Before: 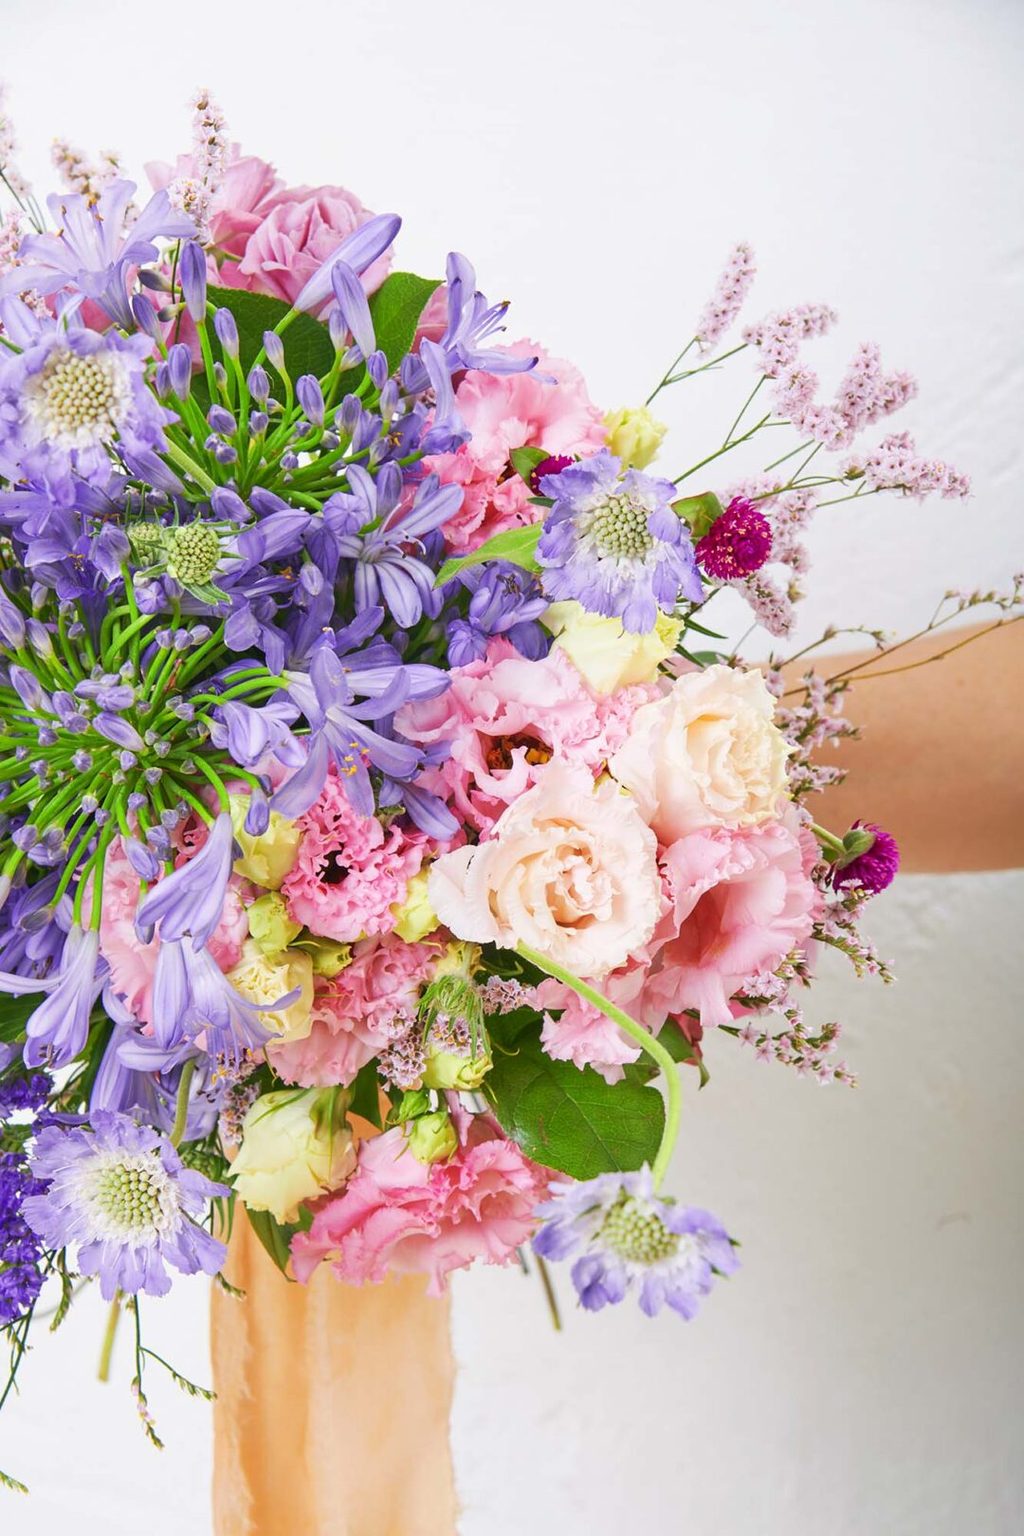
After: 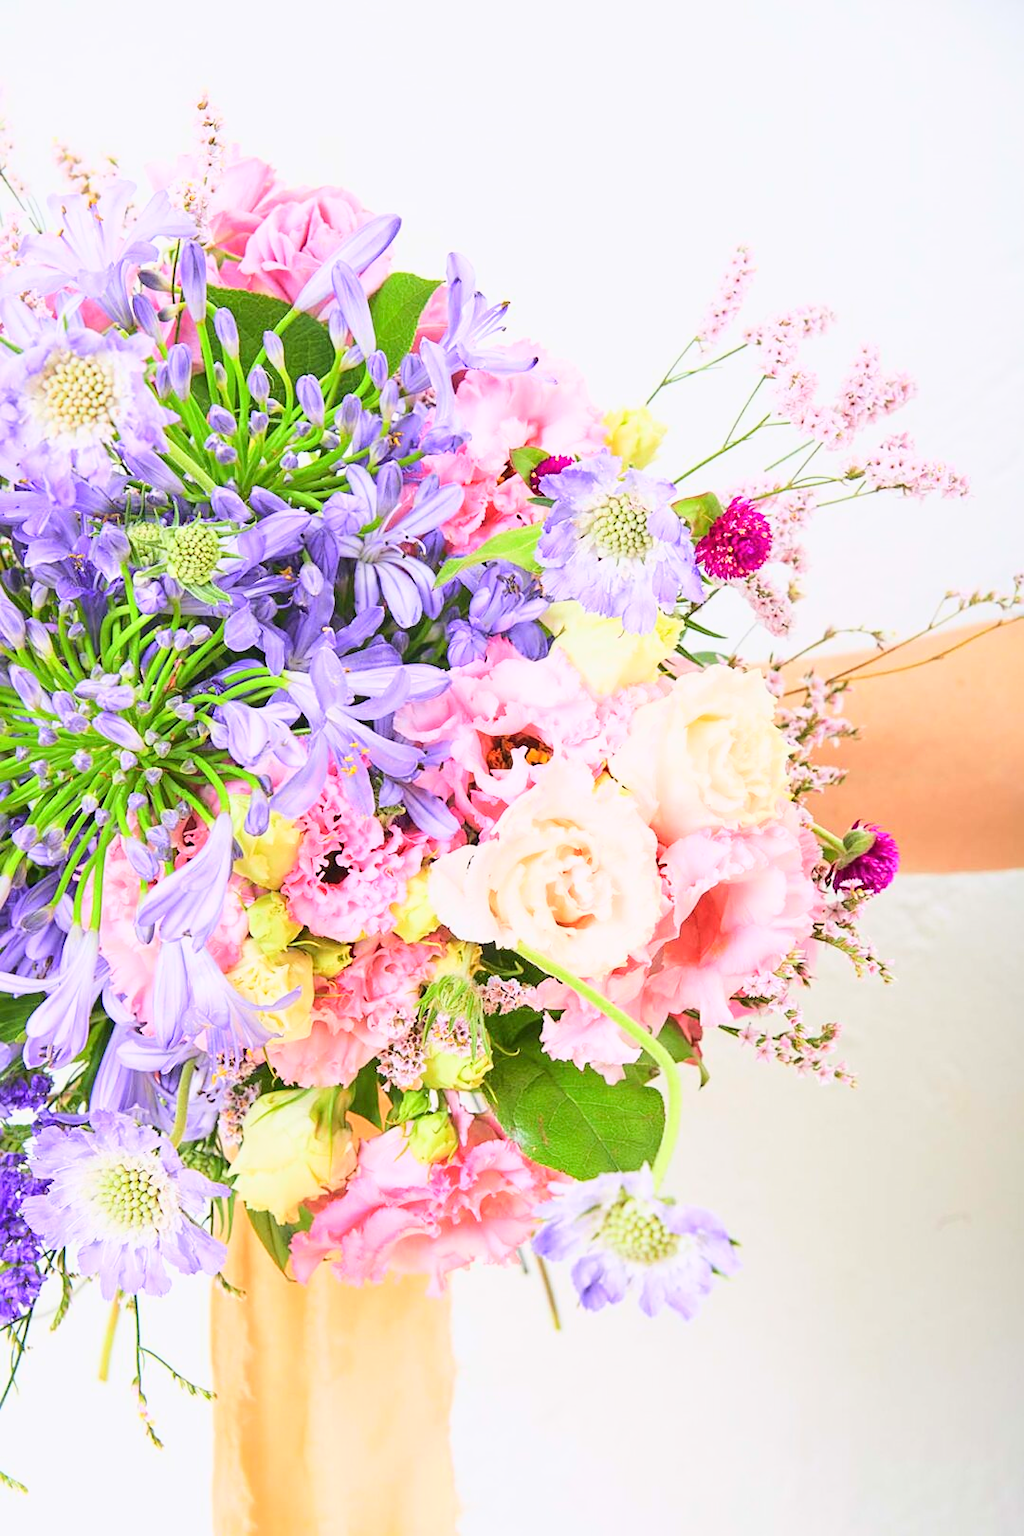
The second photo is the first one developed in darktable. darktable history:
sharpen: amount 0.2
base curve: curves: ch0 [(0, 0) (0.025, 0.046) (0.112, 0.277) (0.467, 0.74) (0.814, 0.929) (1, 0.942)]
